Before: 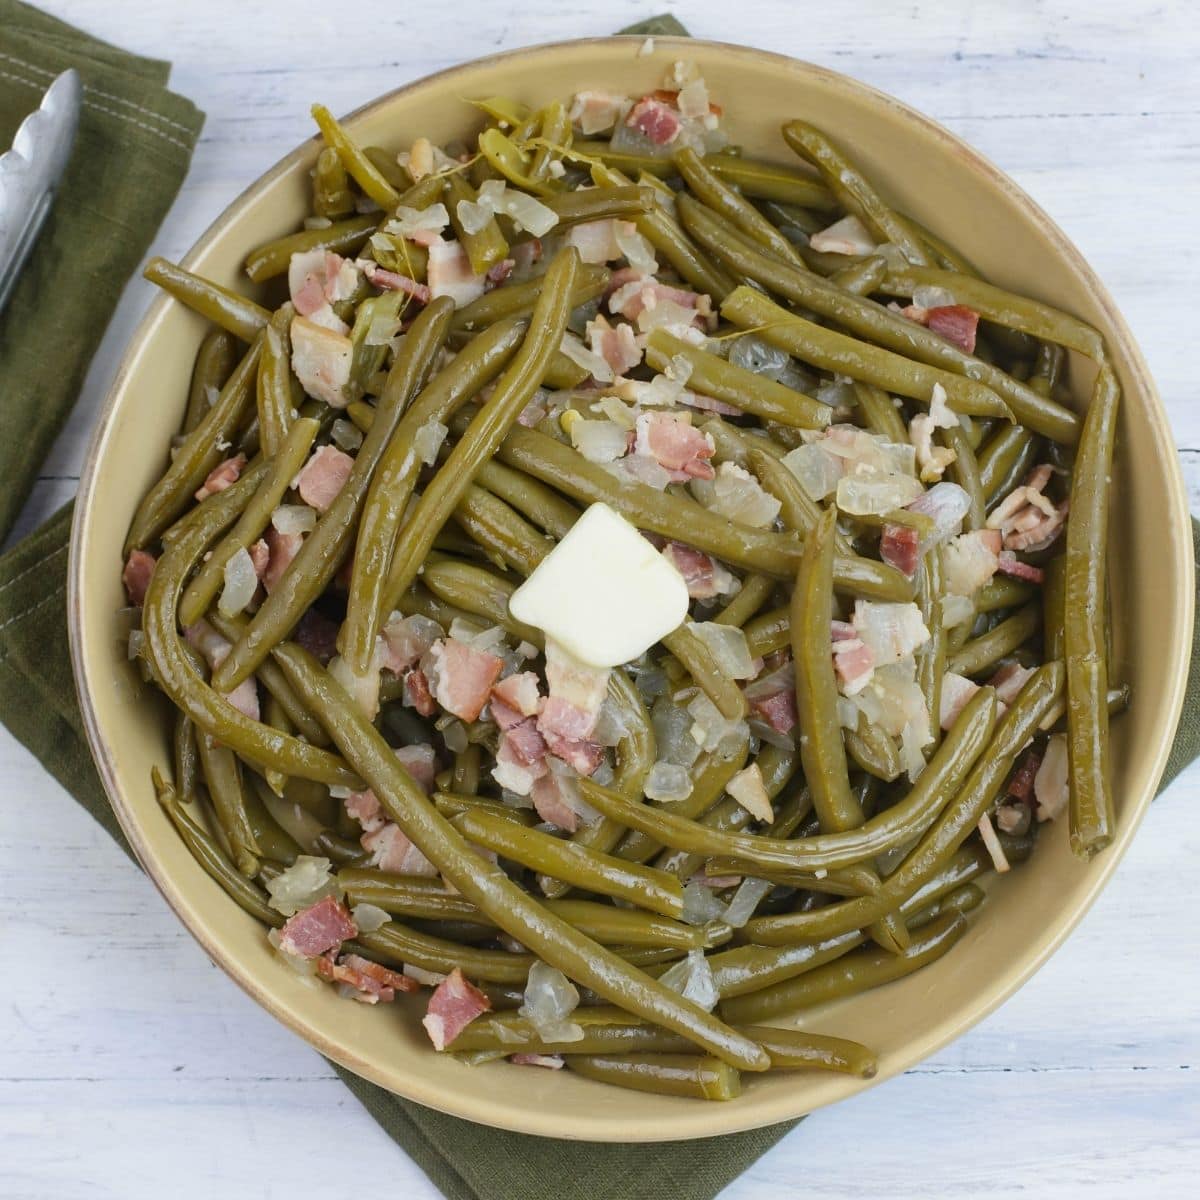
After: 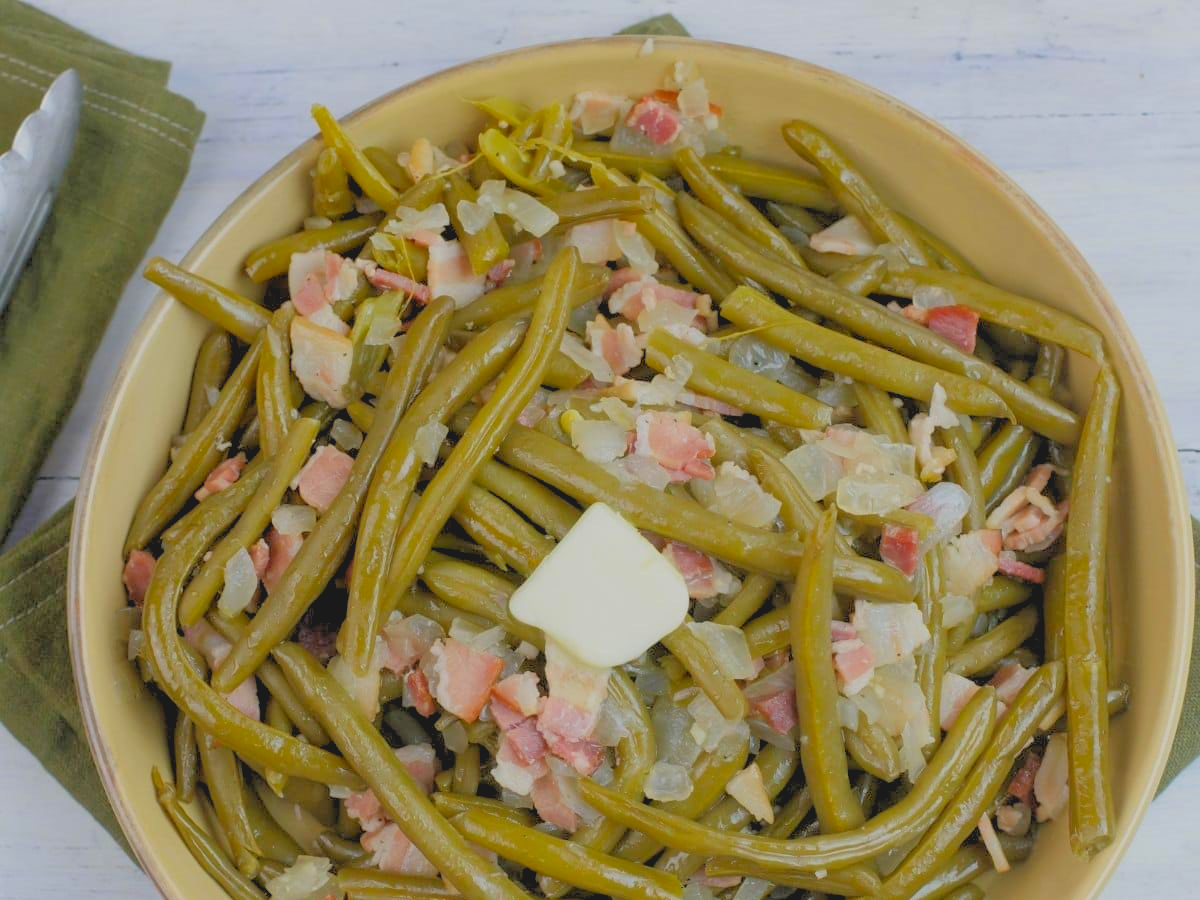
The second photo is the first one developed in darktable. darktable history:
rgb levels: preserve colors sum RGB, levels [[0.038, 0.433, 0.934], [0, 0.5, 1], [0, 0.5, 1]]
rgb curve: curves: ch0 [(0, 0) (0.053, 0.068) (0.122, 0.128) (1, 1)]
crop: bottom 24.967%
contrast brightness saturation: contrast -0.19, saturation 0.19
